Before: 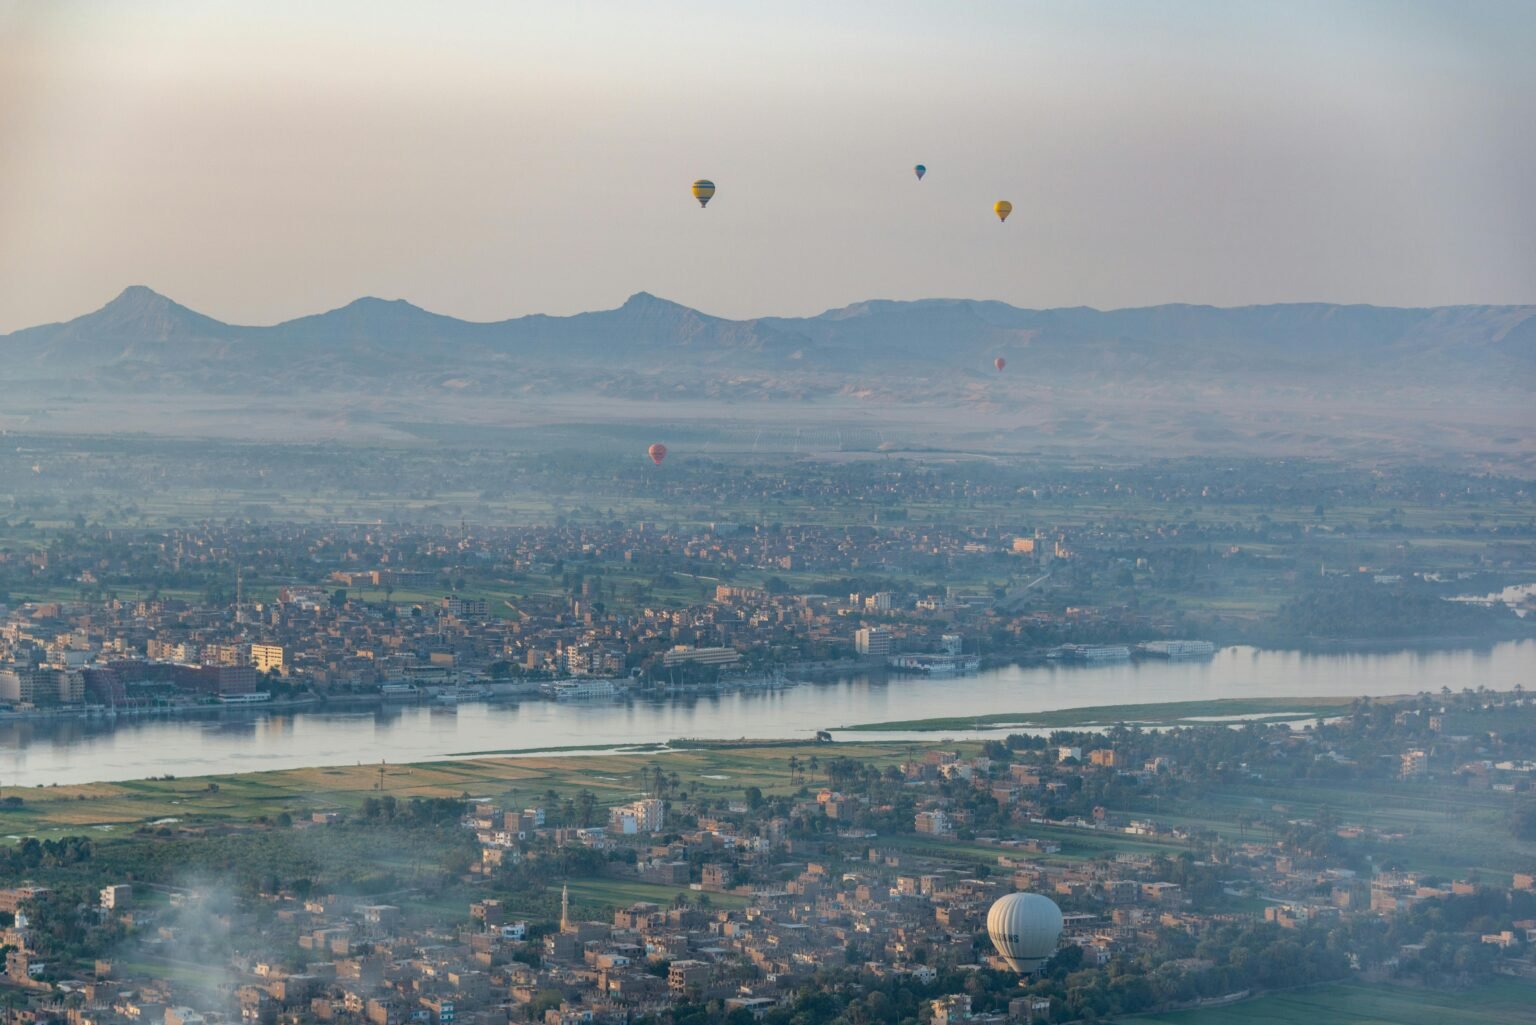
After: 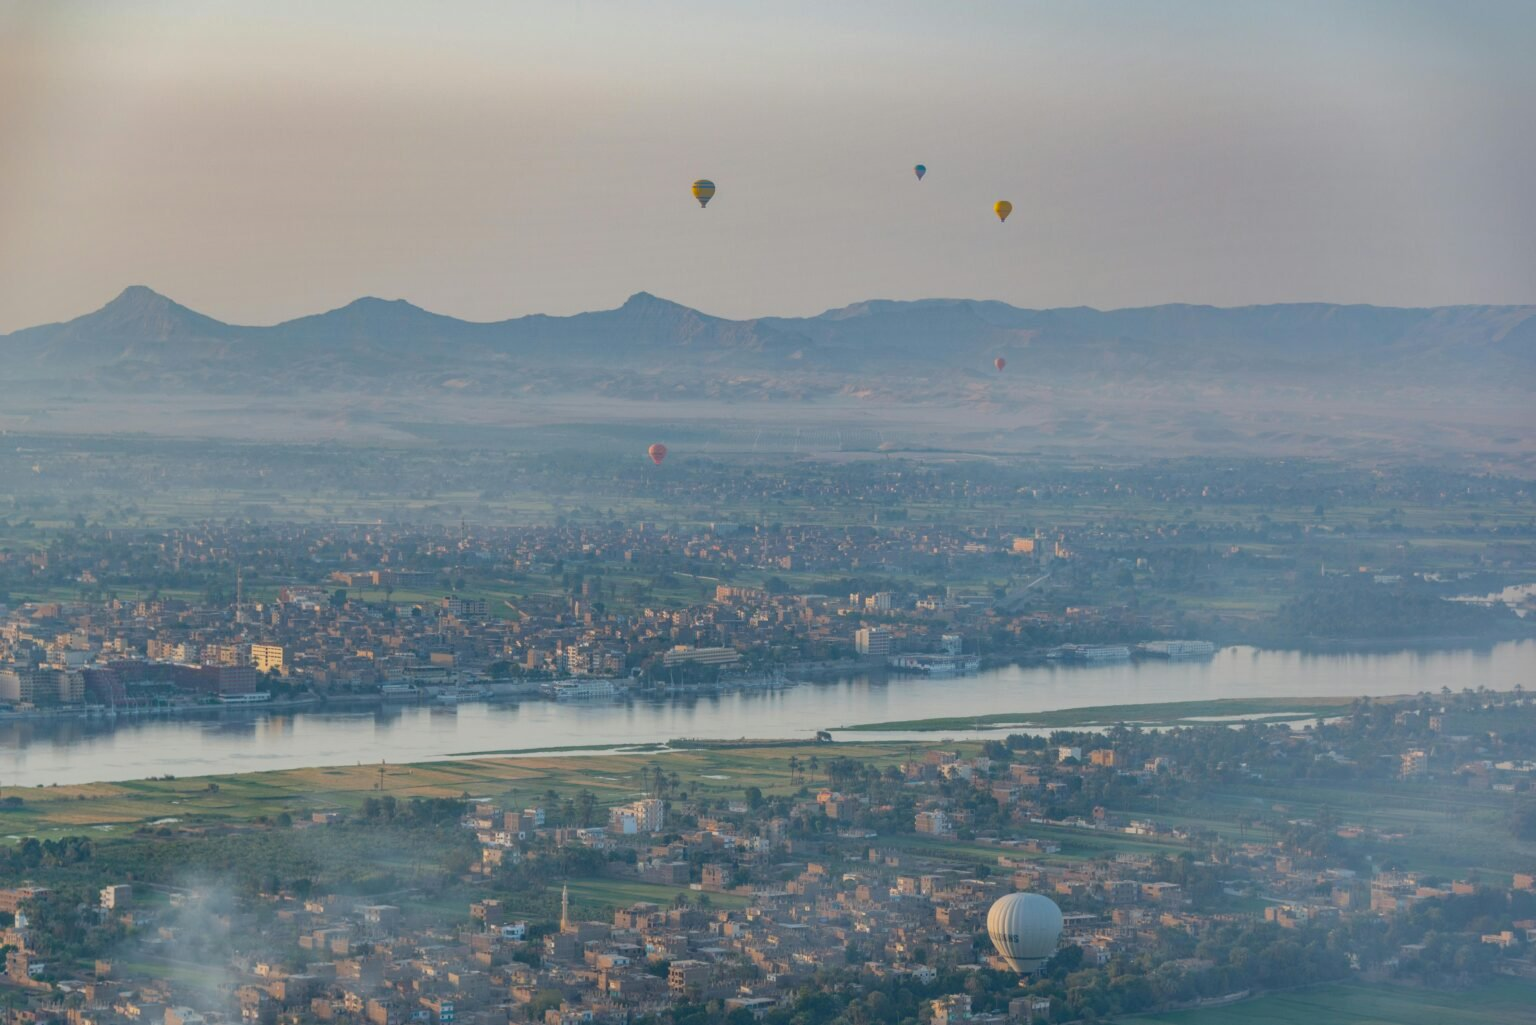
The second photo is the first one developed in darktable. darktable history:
contrast brightness saturation: contrast -0.11
shadows and highlights: on, module defaults
tone equalizer: on, module defaults
